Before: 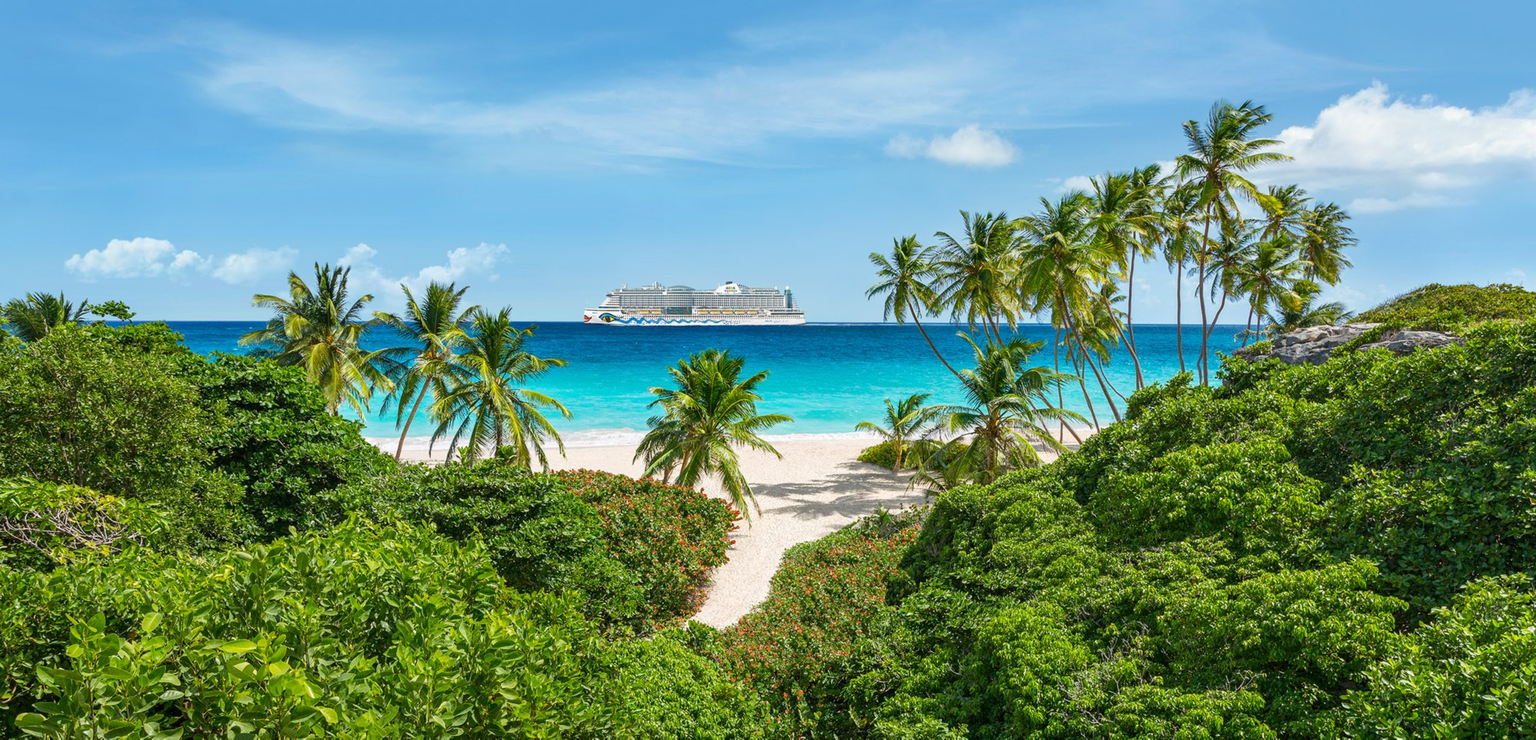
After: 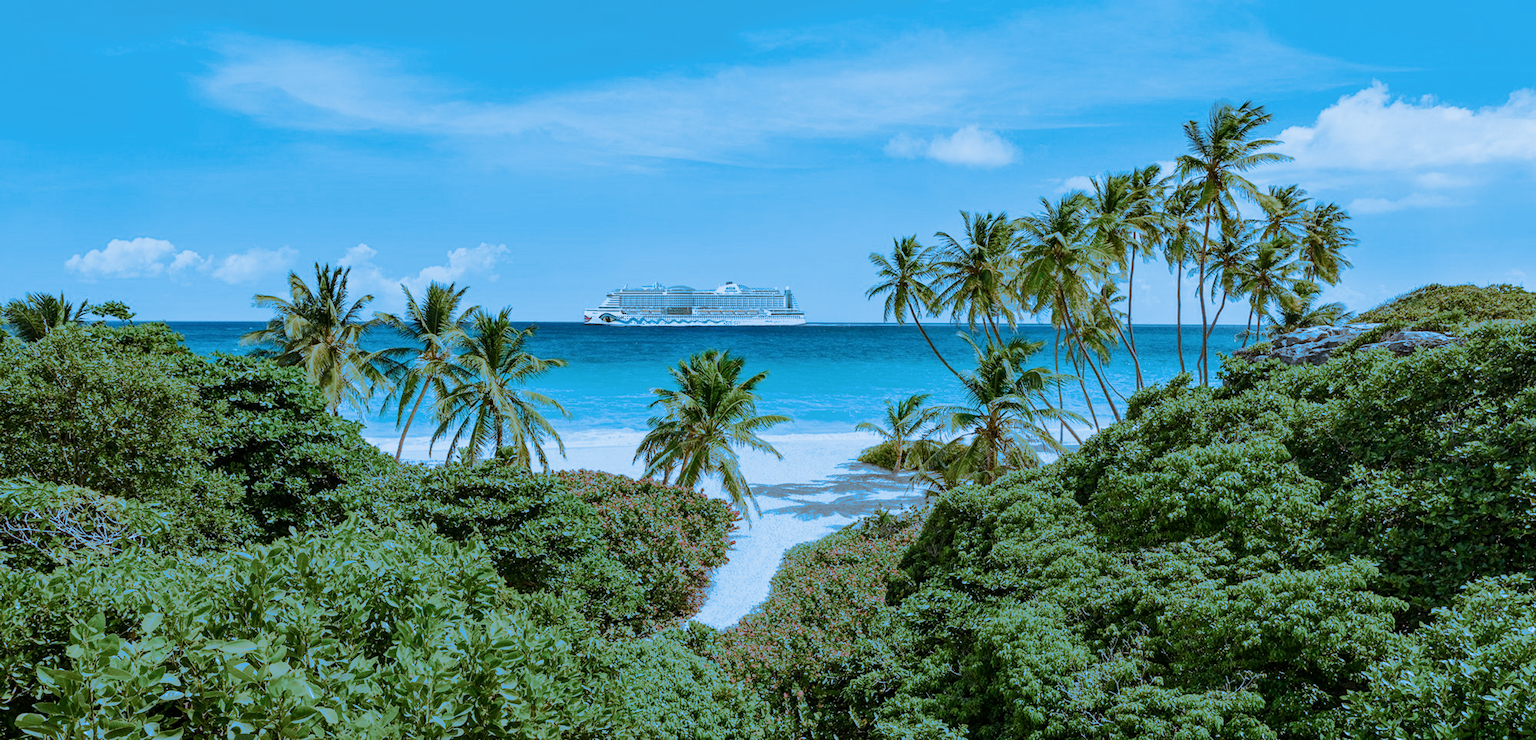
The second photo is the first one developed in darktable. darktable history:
exposure: exposure 0.161 EV, compensate highlight preservation false
split-toning: shadows › hue 220°, shadows › saturation 0.64, highlights › hue 220°, highlights › saturation 0.64, balance 0, compress 5.22%
filmic rgb: black relative exposure -7.5 EV, white relative exposure 5 EV, hardness 3.31, contrast 1.3, contrast in shadows safe
